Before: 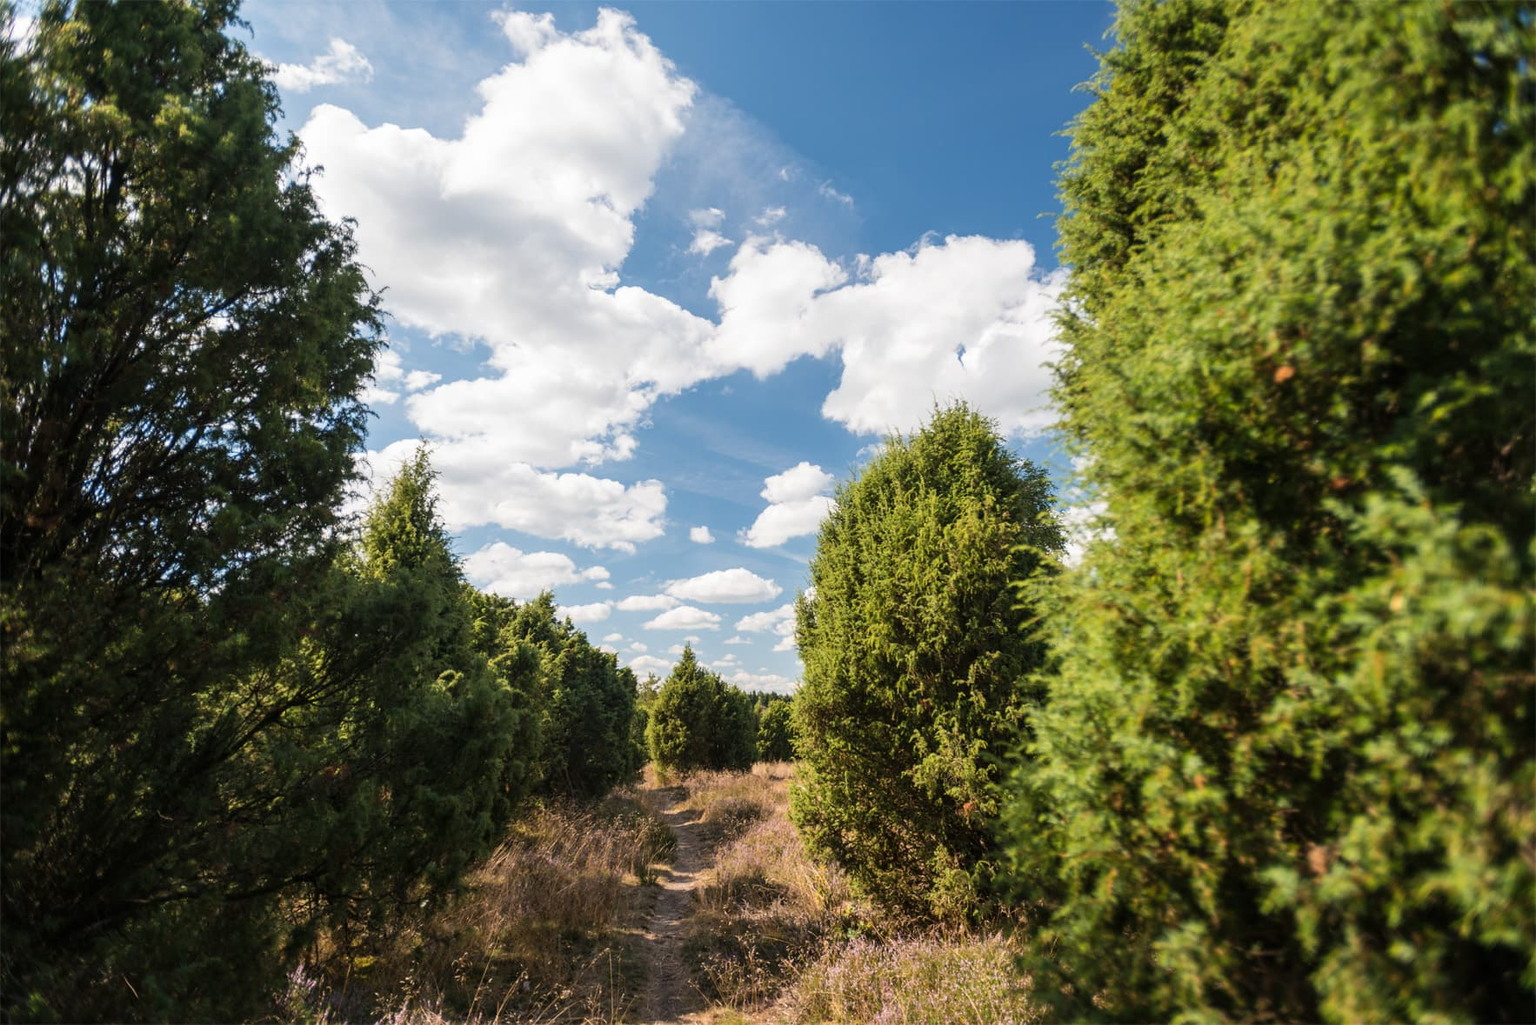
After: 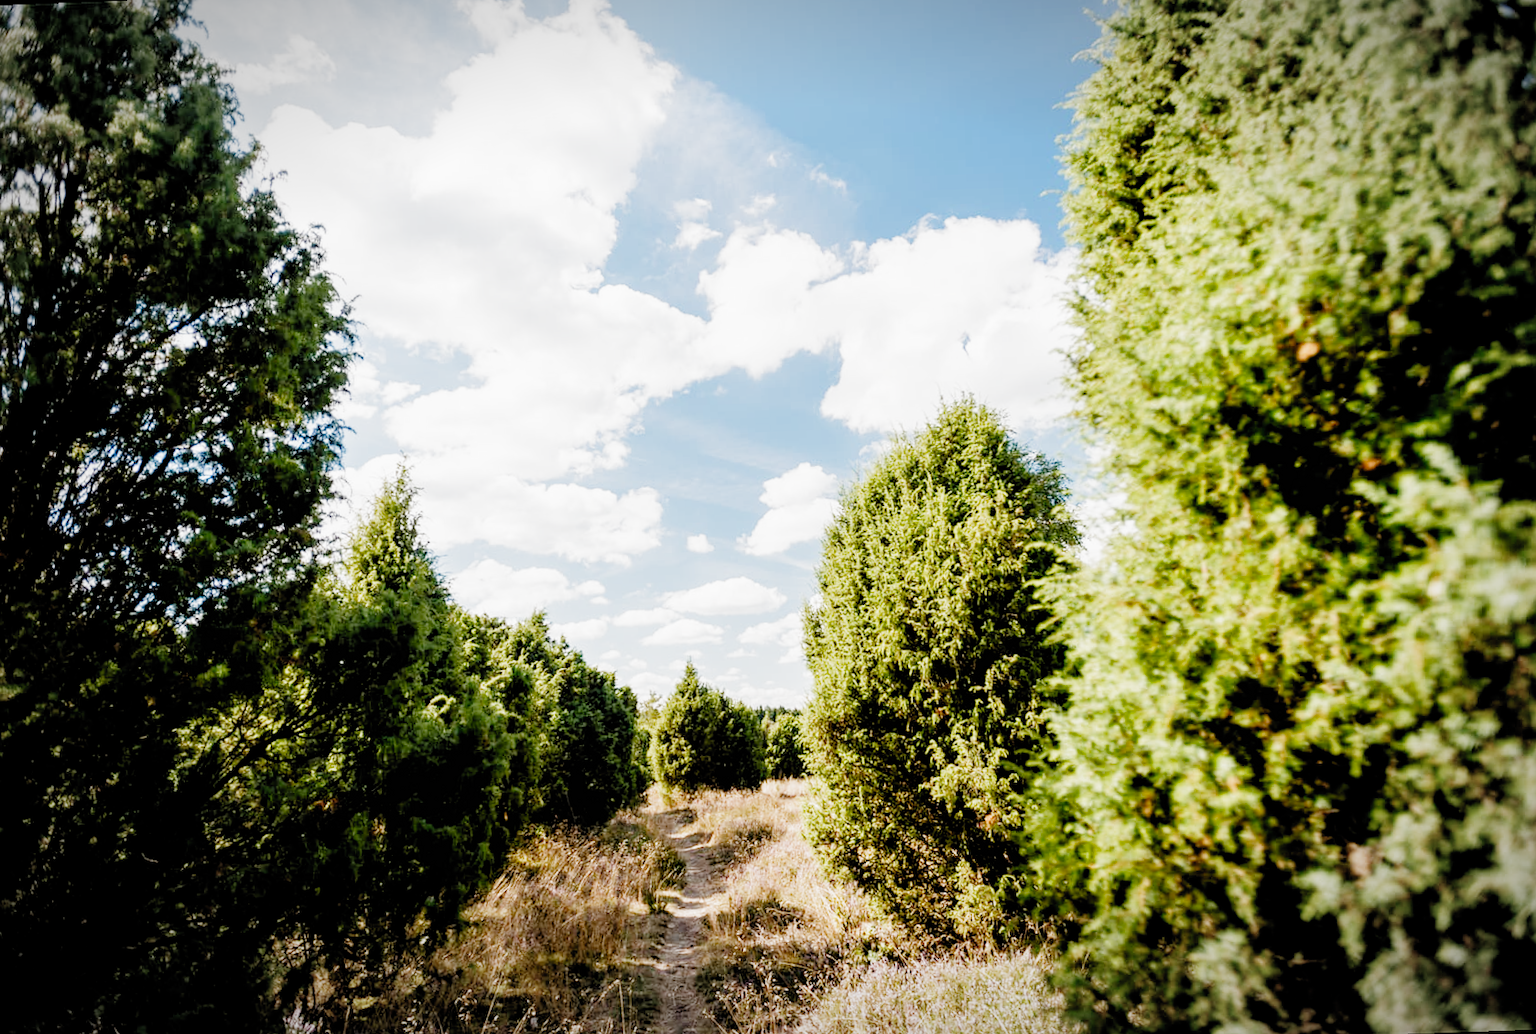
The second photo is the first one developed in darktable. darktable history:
rotate and perspective: rotation -2.12°, lens shift (vertical) 0.009, lens shift (horizontal) -0.008, automatic cropping original format, crop left 0.036, crop right 0.964, crop top 0.05, crop bottom 0.959
vignetting: automatic ratio true
exposure: black level correction 0, exposure 1.45 EV, compensate exposure bias true, compensate highlight preservation false
filmic rgb: black relative exposure -2.85 EV, white relative exposure 4.56 EV, hardness 1.77, contrast 1.25, preserve chrominance no, color science v5 (2021)
